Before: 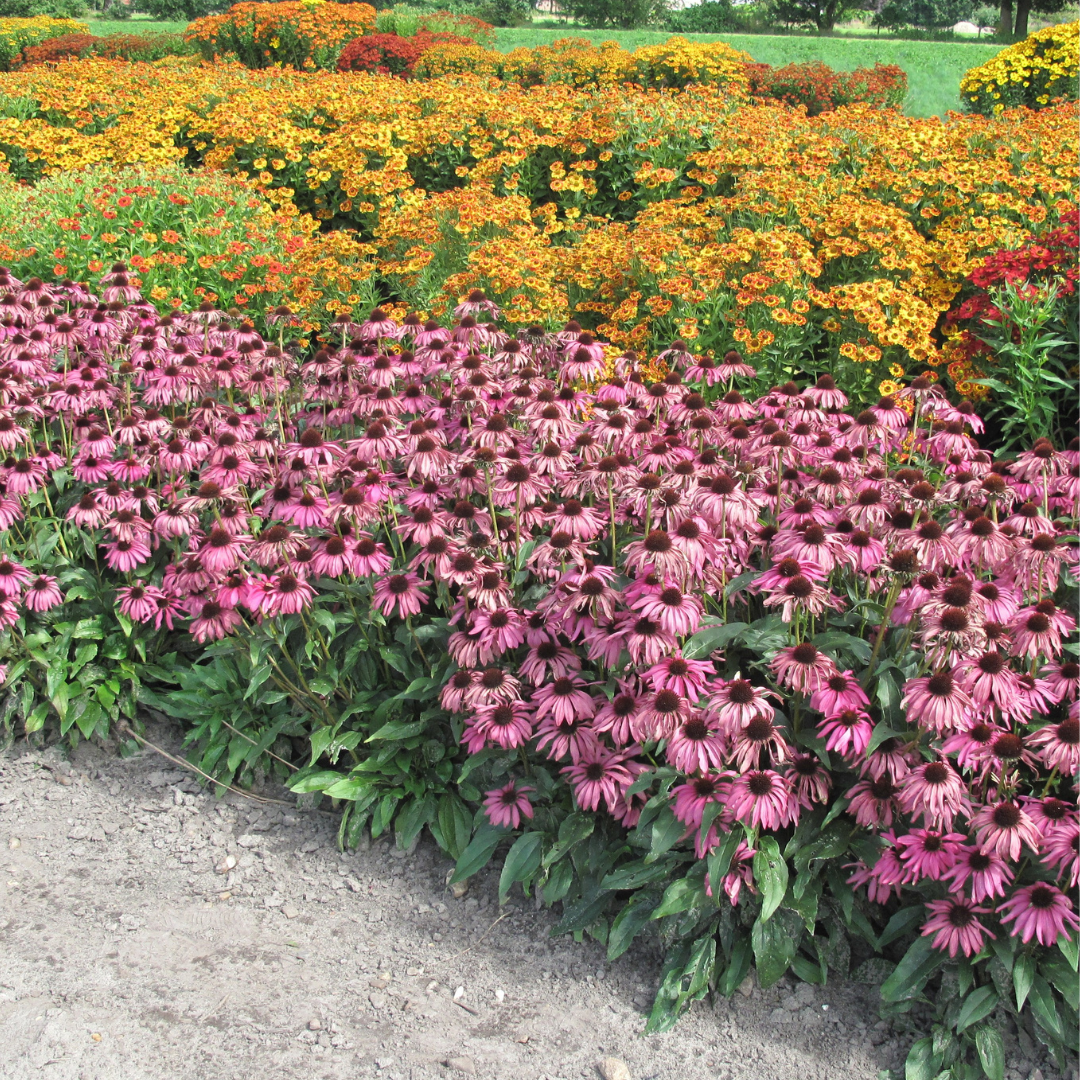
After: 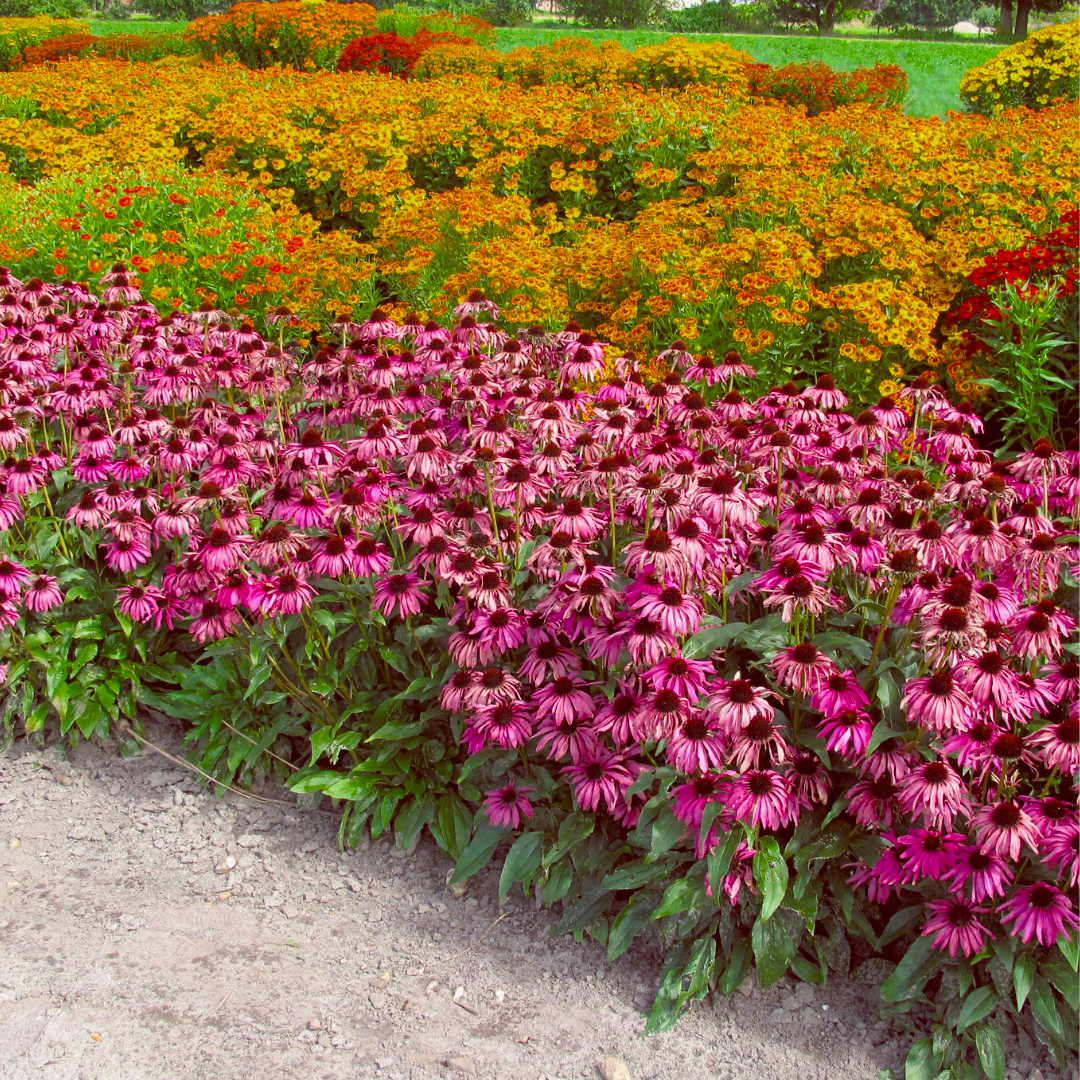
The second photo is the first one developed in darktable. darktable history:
contrast equalizer: octaves 7, y [[0.5, 0.488, 0.462, 0.461, 0.491, 0.5], [0.5 ×6], [0.5 ×6], [0 ×6], [0 ×6]]
color balance rgb: global offset › luminance -0.177%, global offset › chroma 0.272%, linear chroma grading › global chroma 9.943%, perceptual saturation grading › global saturation 19.68%, global vibrance 16.37%, saturation formula JzAzBz (2021)
